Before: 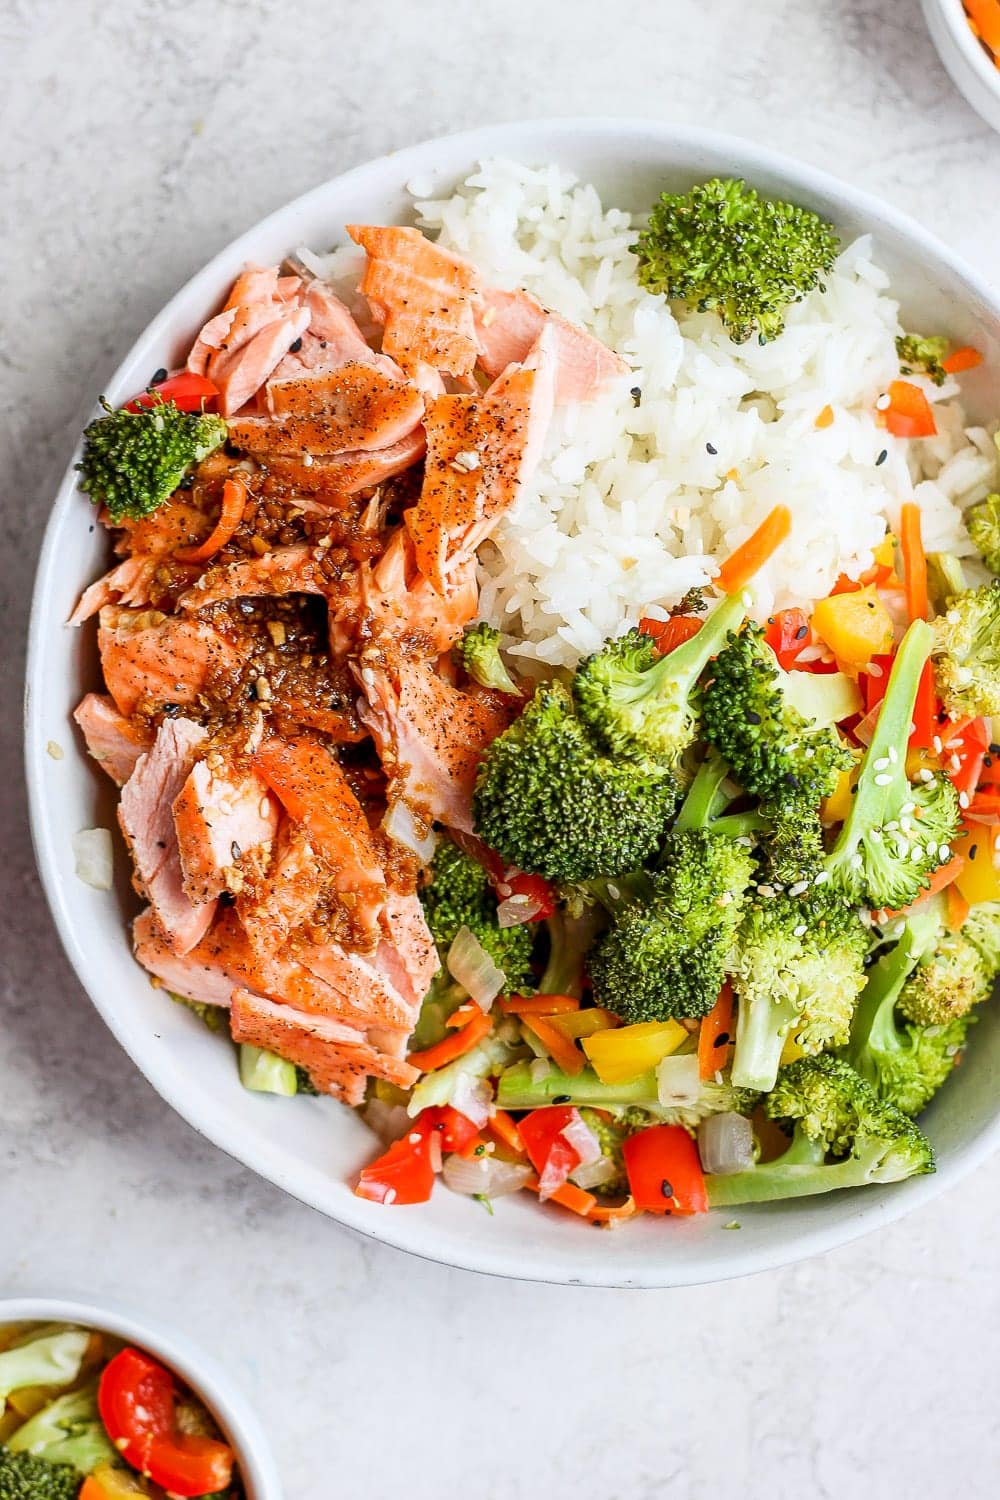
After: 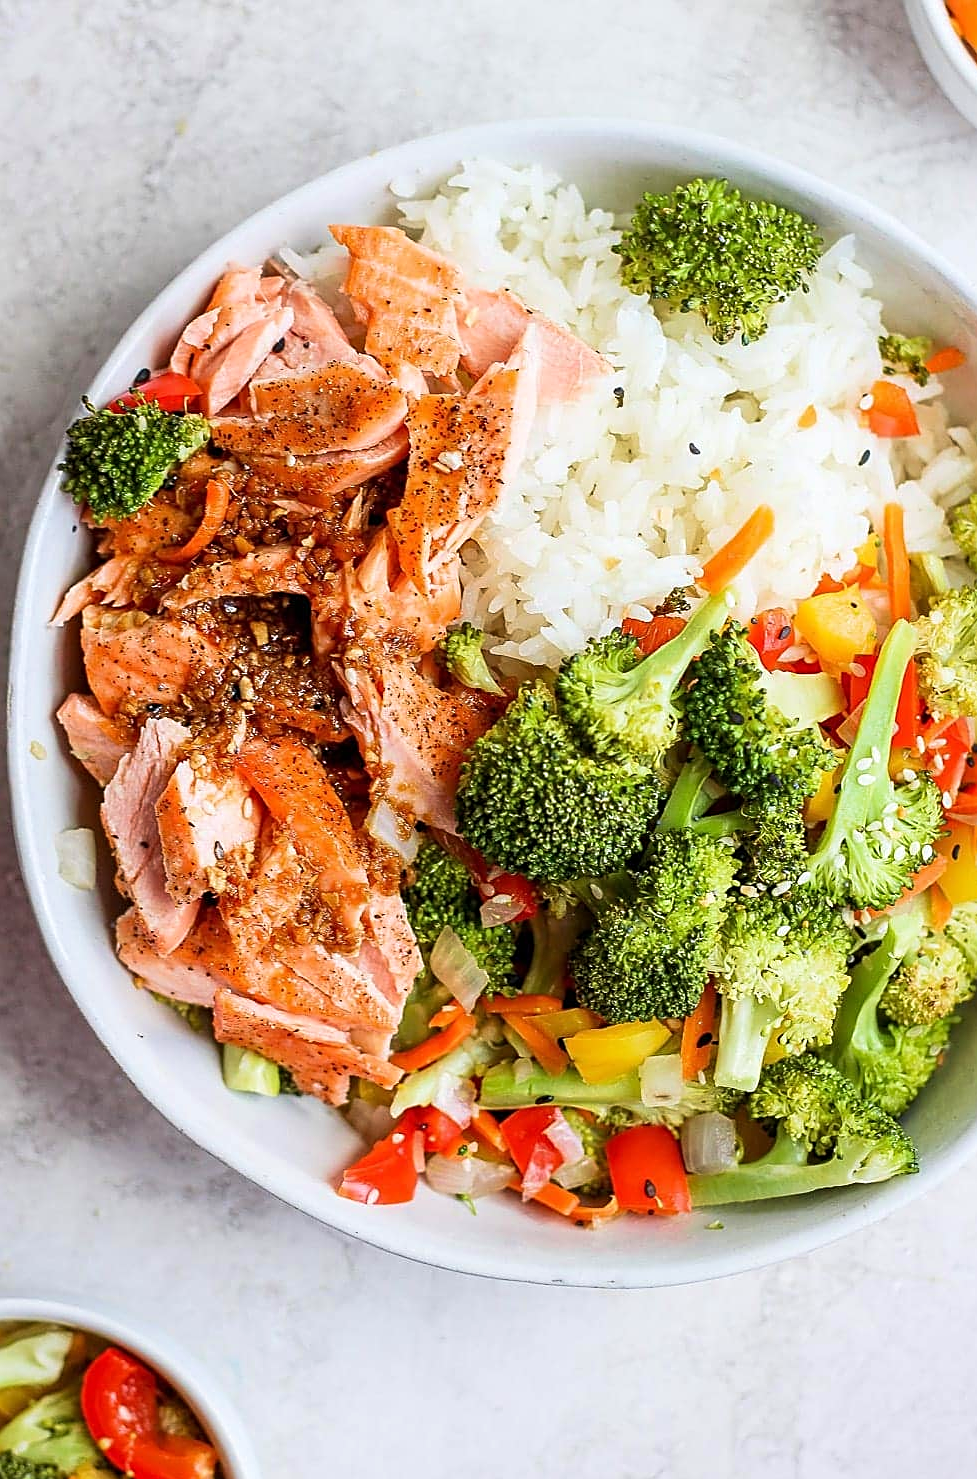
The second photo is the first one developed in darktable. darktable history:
sharpen: on, module defaults
crop and rotate: left 1.732%, right 0.525%, bottom 1.342%
velvia: on, module defaults
